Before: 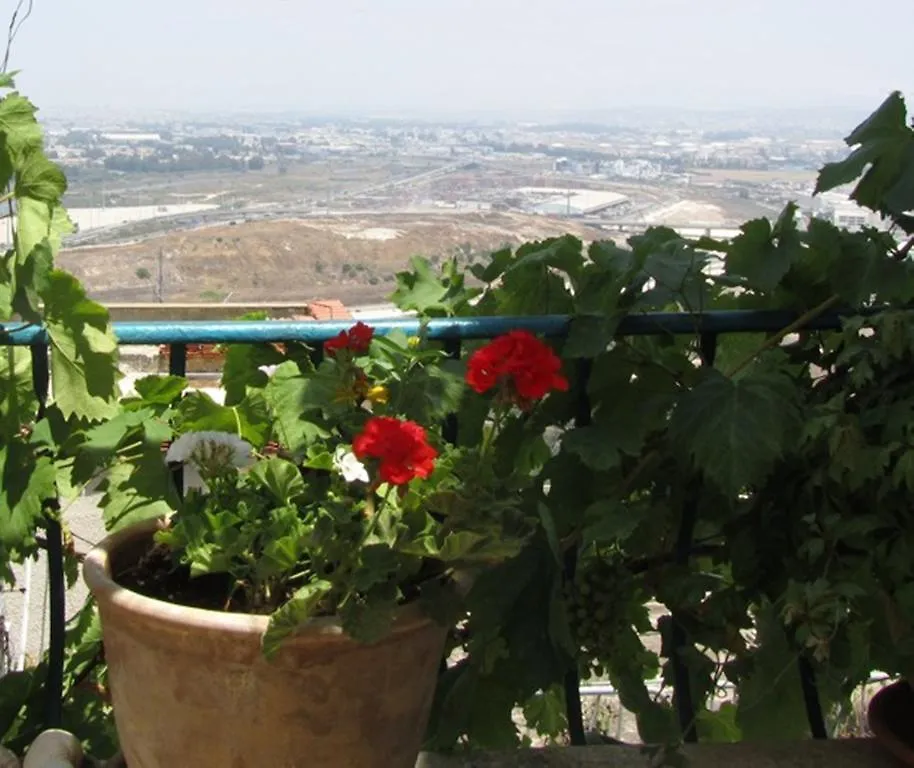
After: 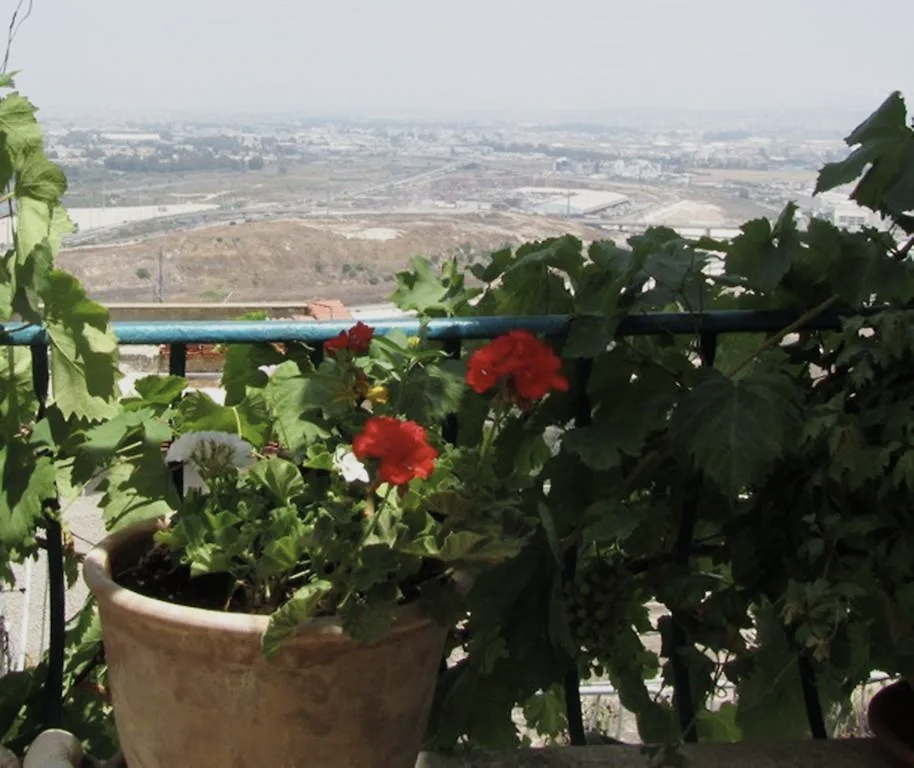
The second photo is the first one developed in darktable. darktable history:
color correction: saturation 0.8
filmic rgb: black relative exposure -14.19 EV, white relative exposure 3.39 EV, hardness 7.89, preserve chrominance max RGB
rotate and perspective: automatic cropping original format, crop left 0, crop top 0
